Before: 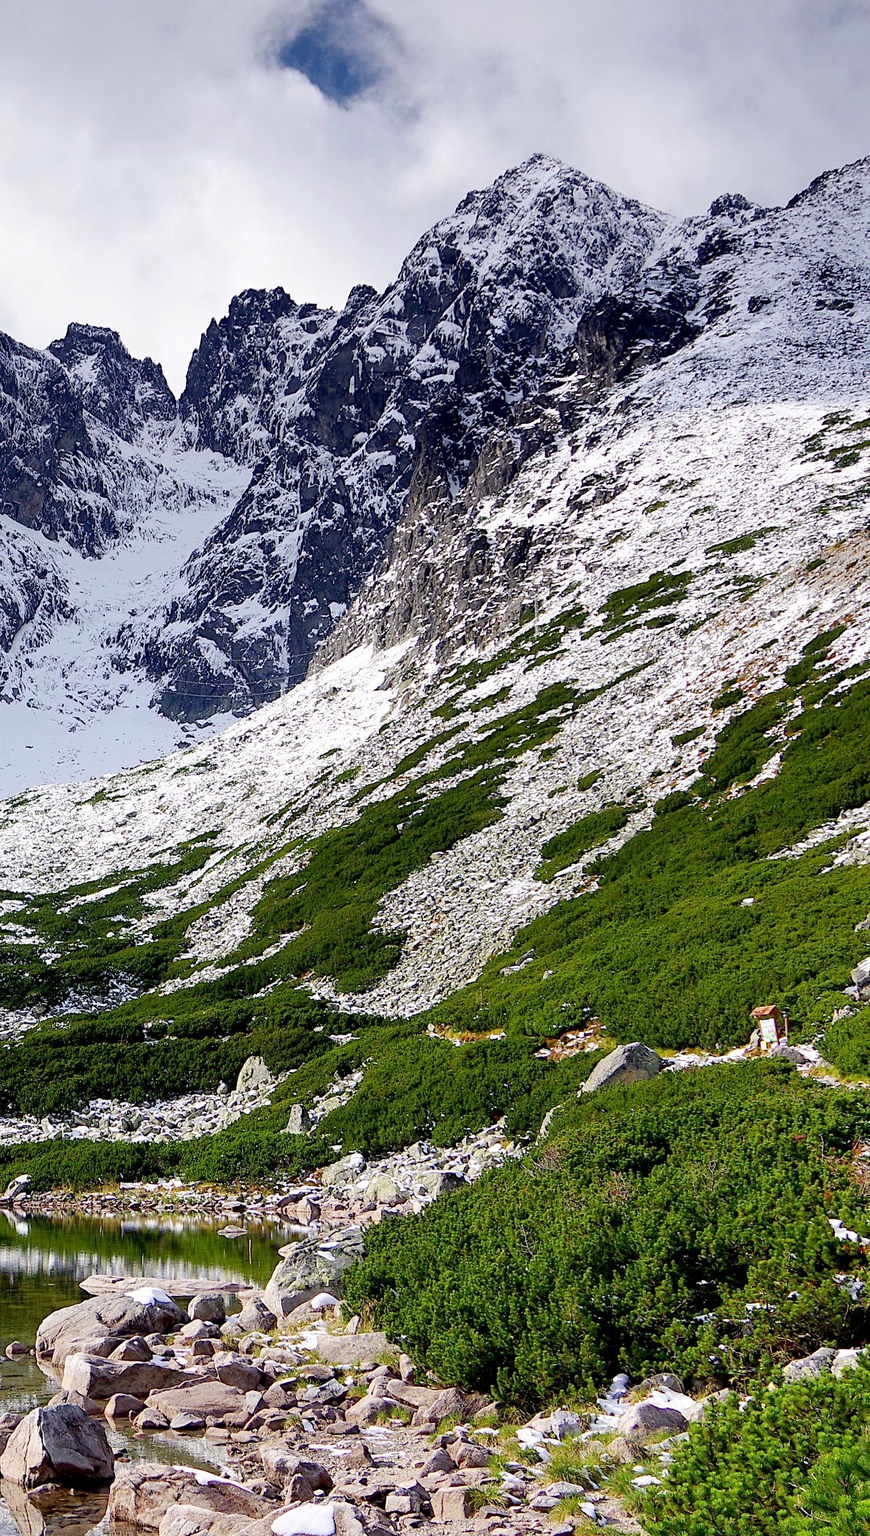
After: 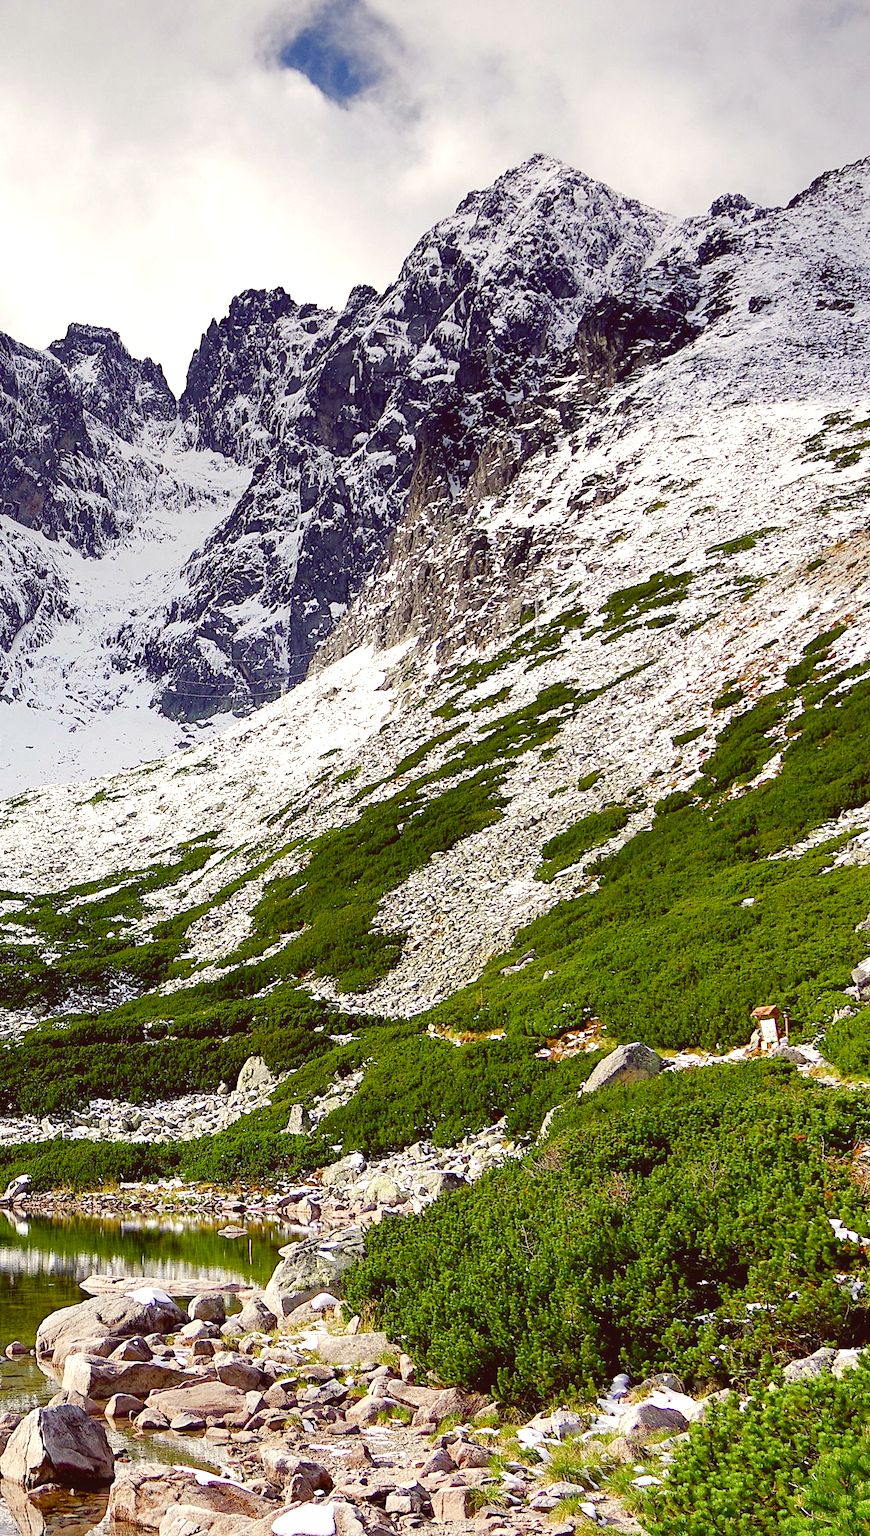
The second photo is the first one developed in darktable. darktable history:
color balance rgb: perceptual saturation grading › global saturation 20%, perceptual saturation grading › highlights -50%, perceptual saturation grading › shadows 30%, perceptual brilliance grading › global brilliance 10%, perceptual brilliance grading › shadows 15%
color balance: lift [1.005, 1.002, 0.998, 0.998], gamma [1, 1.021, 1.02, 0.979], gain [0.923, 1.066, 1.056, 0.934]
